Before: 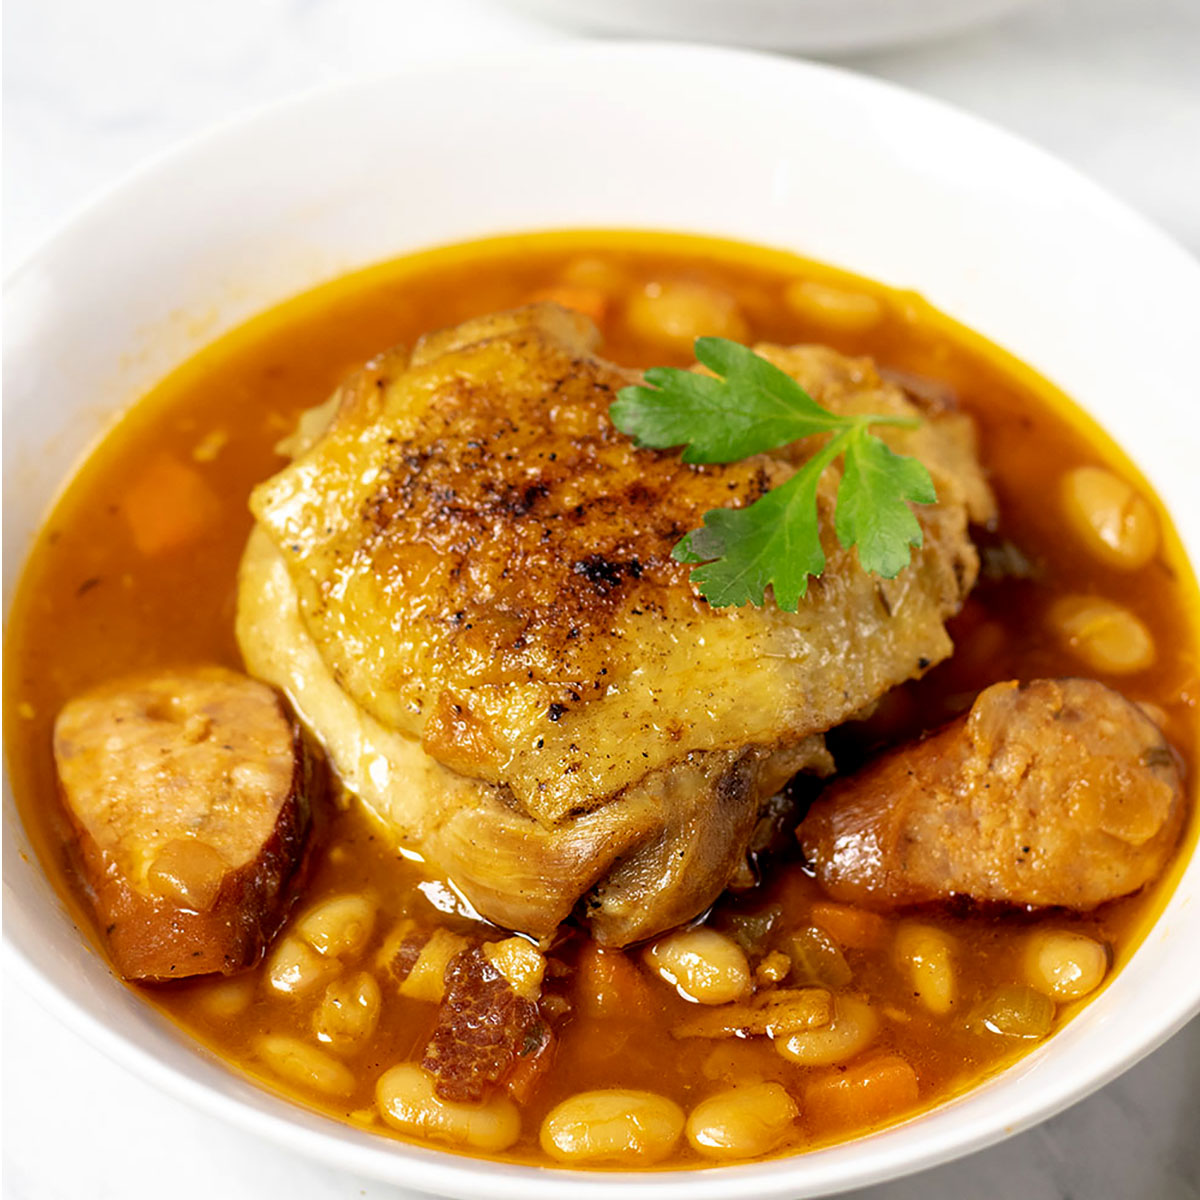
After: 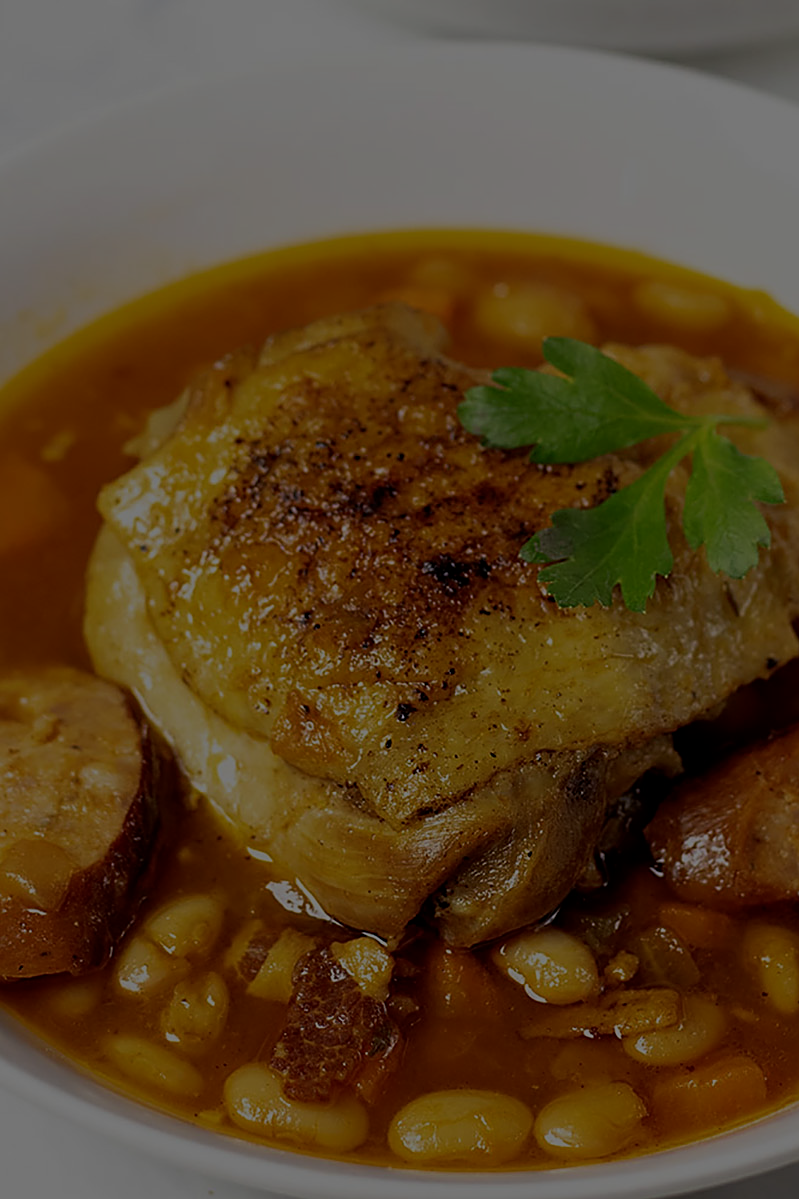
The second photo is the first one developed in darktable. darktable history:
crop and rotate: left 12.673%, right 20.66%
sharpen: on, module defaults
exposure: exposure -2.446 EV, compensate highlight preservation false
